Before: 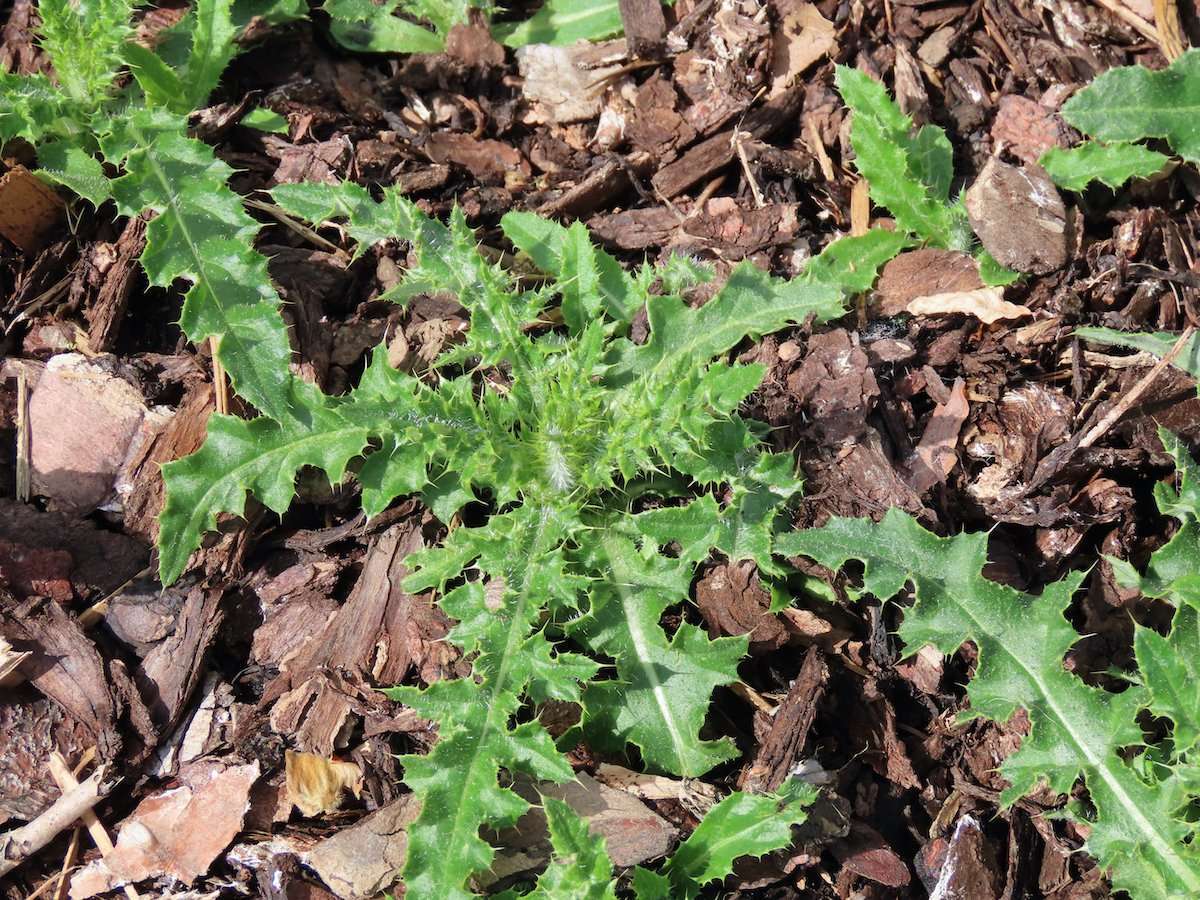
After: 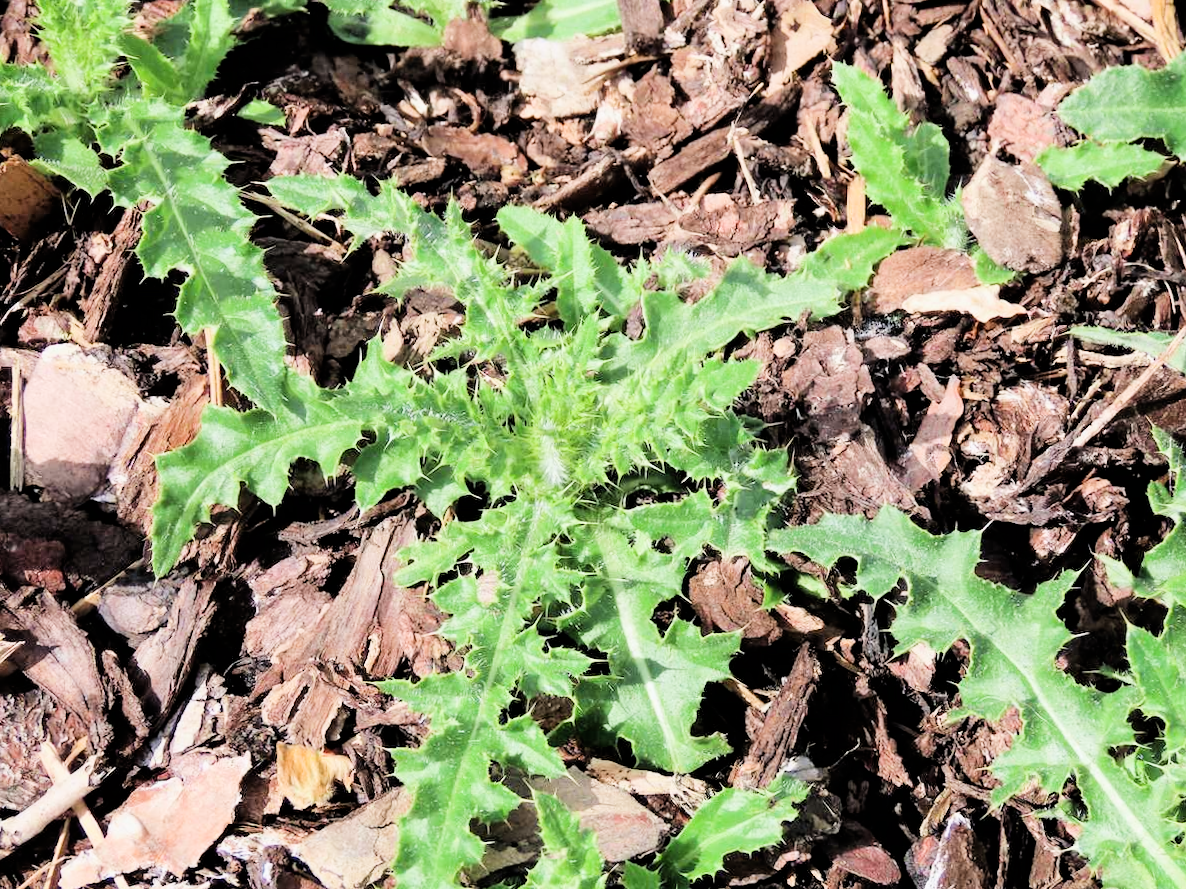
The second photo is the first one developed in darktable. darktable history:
crop and rotate: angle -0.5°
filmic rgb: black relative exposure -5 EV, hardness 2.88, contrast 1.3, highlights saturation mix -10%
exposure: exposure 0.935 EV, compensate highlight preservation false
